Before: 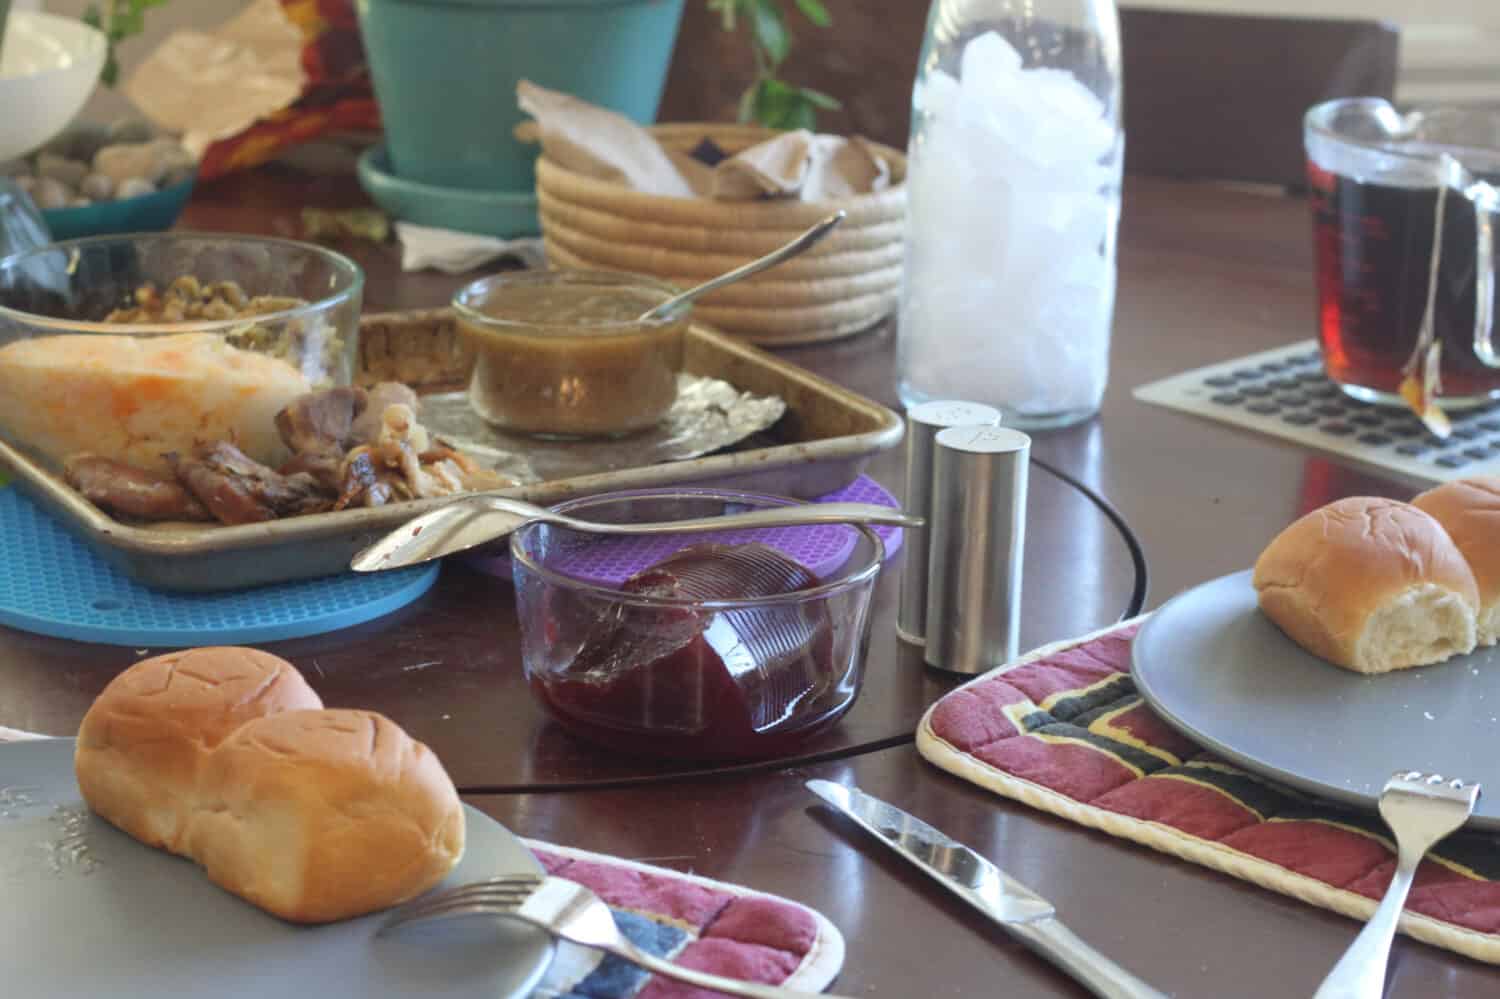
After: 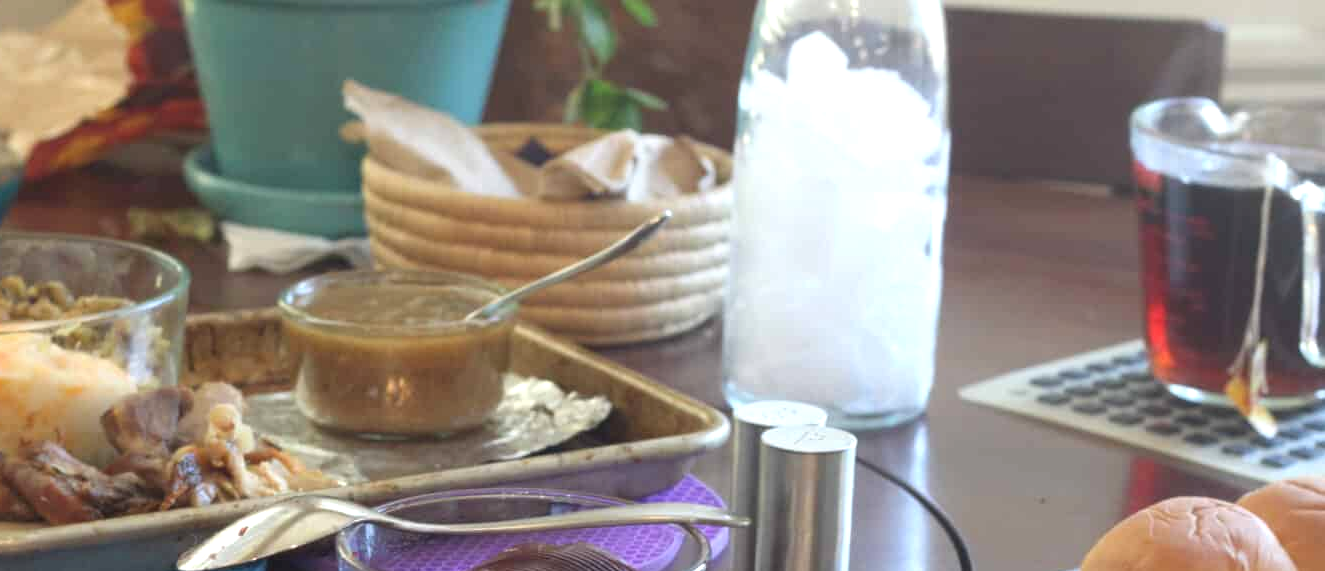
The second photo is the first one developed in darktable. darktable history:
exposure: exposure 0.374 EV, compensate highlight preservation false
crop and rotate: left 11.612%, bottom 42.781%
